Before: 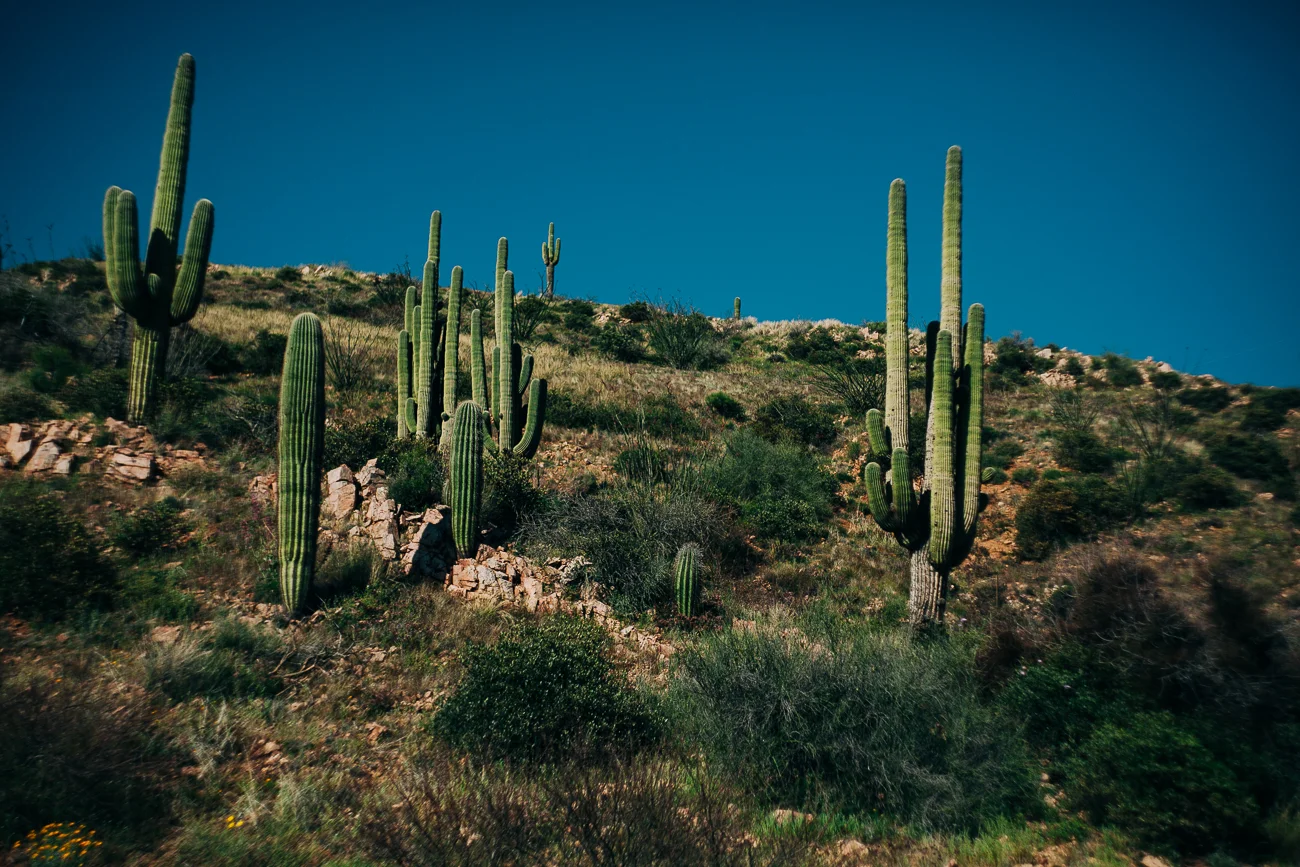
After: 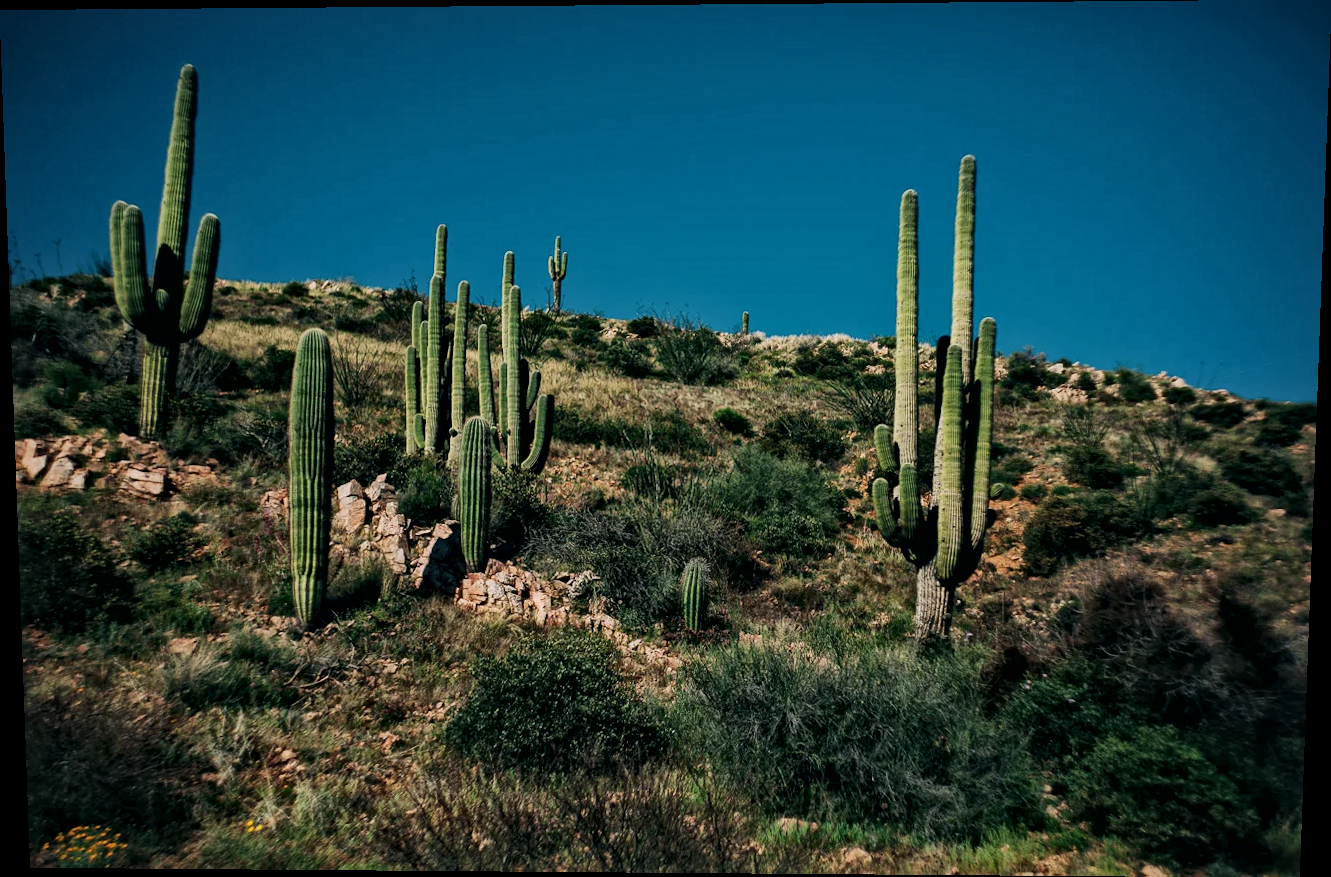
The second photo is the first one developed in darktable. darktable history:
rotate and perspective: lens shift (vertical) 0.048, lens shift (horizontal) -0.024, automatic cropping off
exposure: exposure -0.04 EV, compensate highlight preservation false
local contrast: mode bilateral grid, contrast 20, coarseness 19, detail 163%, midtone range 0.2
